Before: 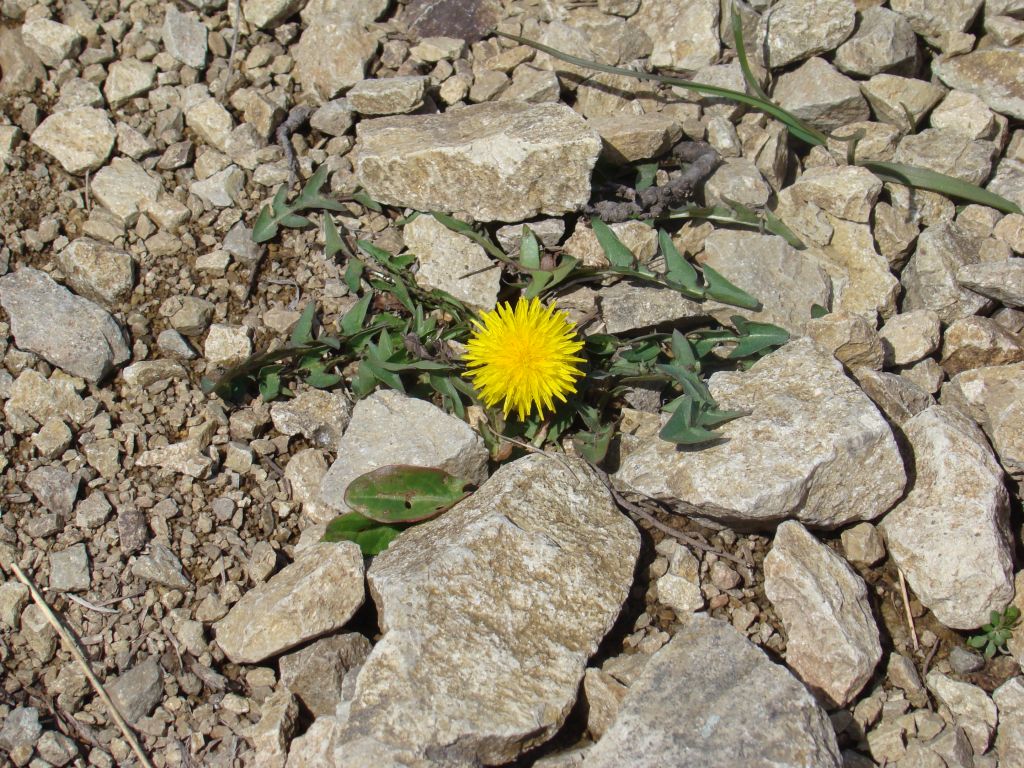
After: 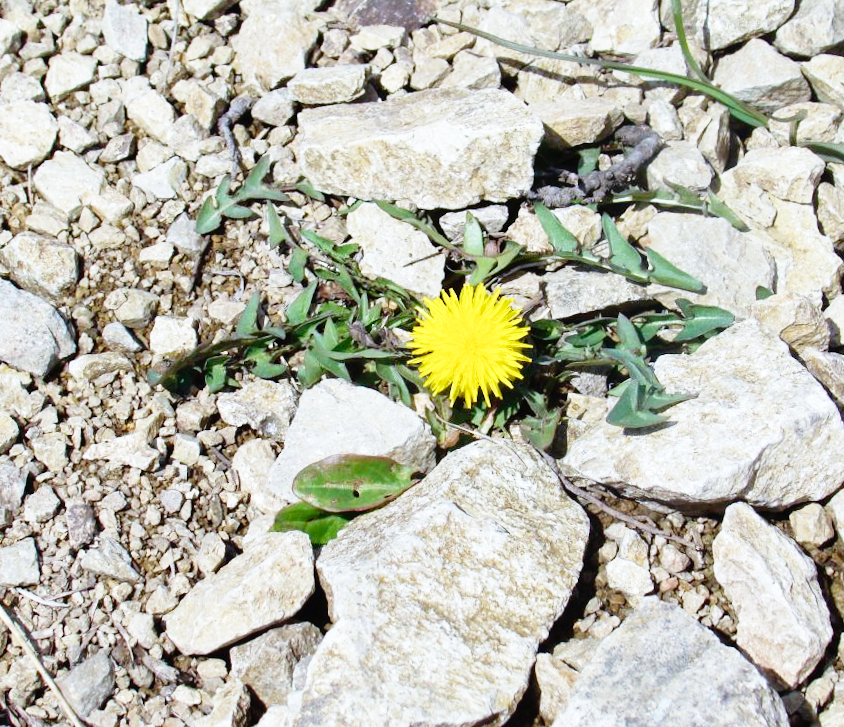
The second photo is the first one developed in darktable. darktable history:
base curve: curves: ch0 [(0, 0) (0.012, 0.01) (0.073, 0.168) (0.31, 0.711) (0.645, 0.957) (1, 1)], preserve colors none
white balance: red 0.931, blue 1.11
crop and rotate: angle 1°, left 4.281%, top 0.642%, right 11.383%, bottom 2.486%
